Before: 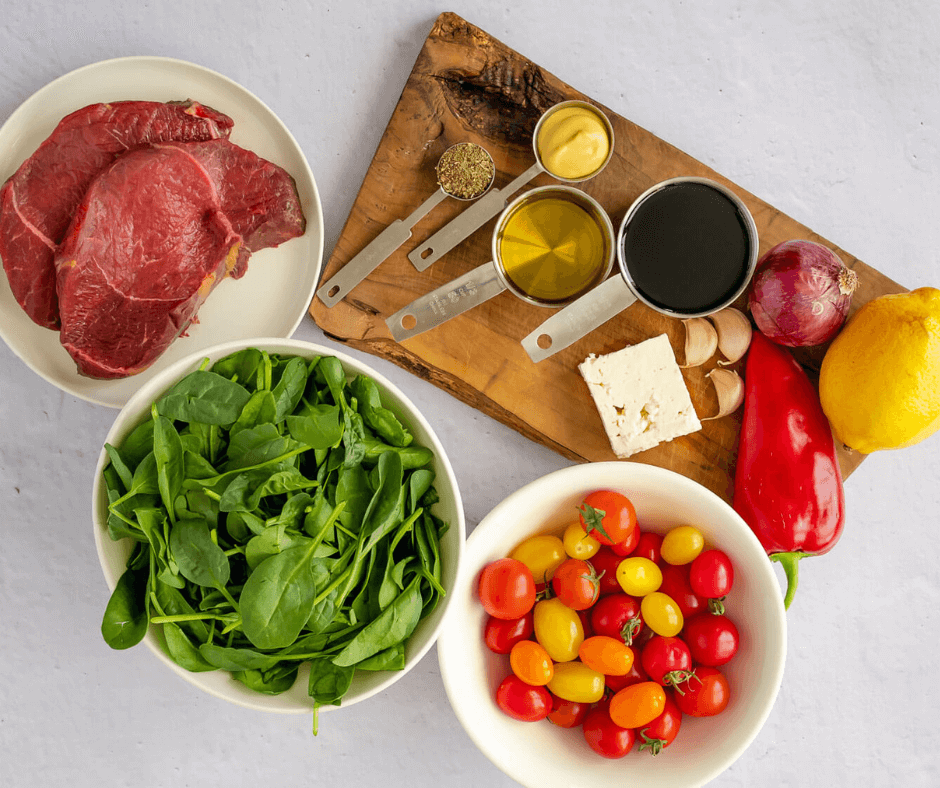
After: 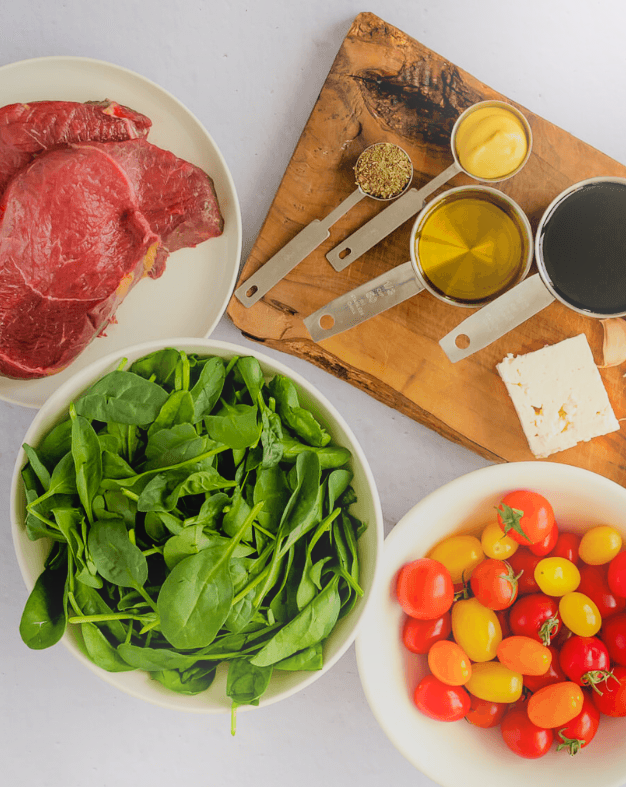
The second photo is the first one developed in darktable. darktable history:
bloom: on, module defaults
crop and rotate: left 8.786%, right 24.548%
contrast brightness saturation: contrast 0.04, saturation 0.07
white balance: emerald 1
filmic rgb: black relative exposure -7.65 EV, white relative exposure 4.56 EV, hardness 3.61
